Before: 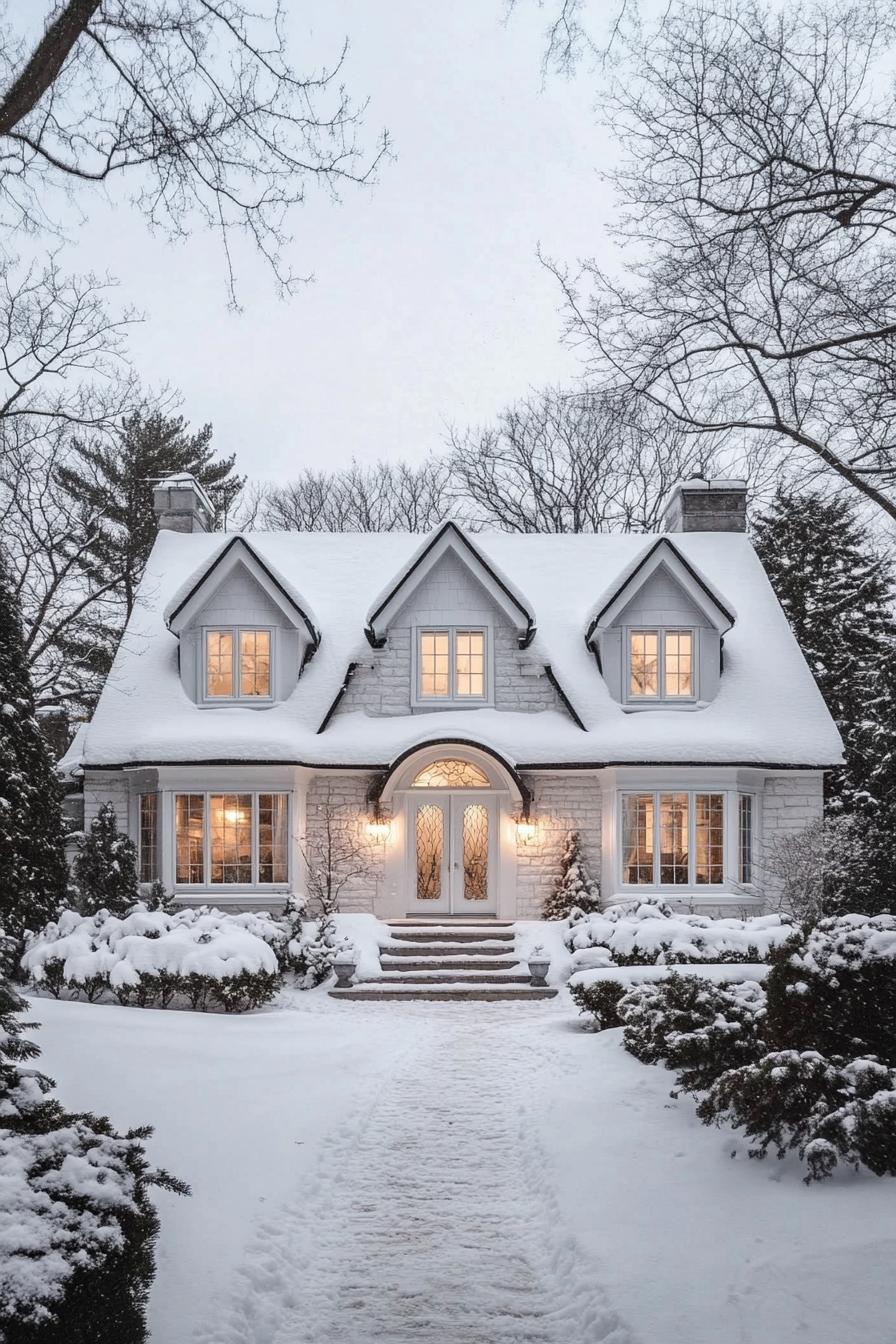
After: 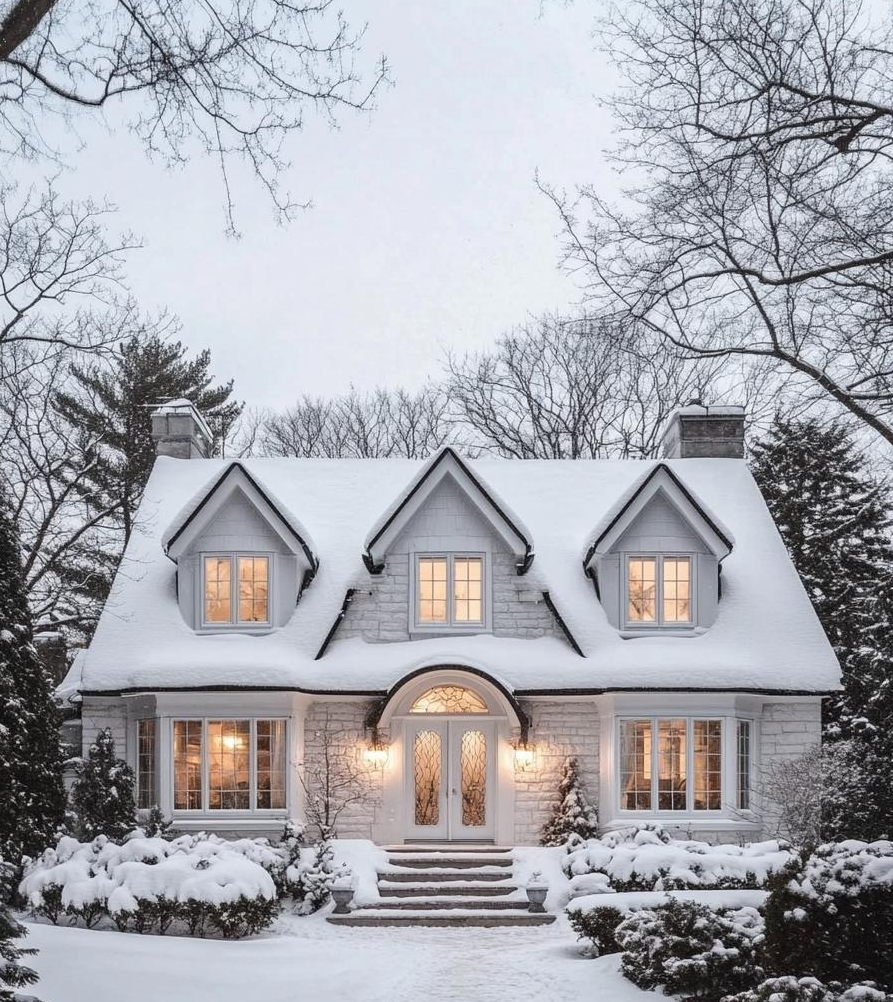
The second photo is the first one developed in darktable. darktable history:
crop: left 0.249%, top 5.525%, bottom 19.881%
